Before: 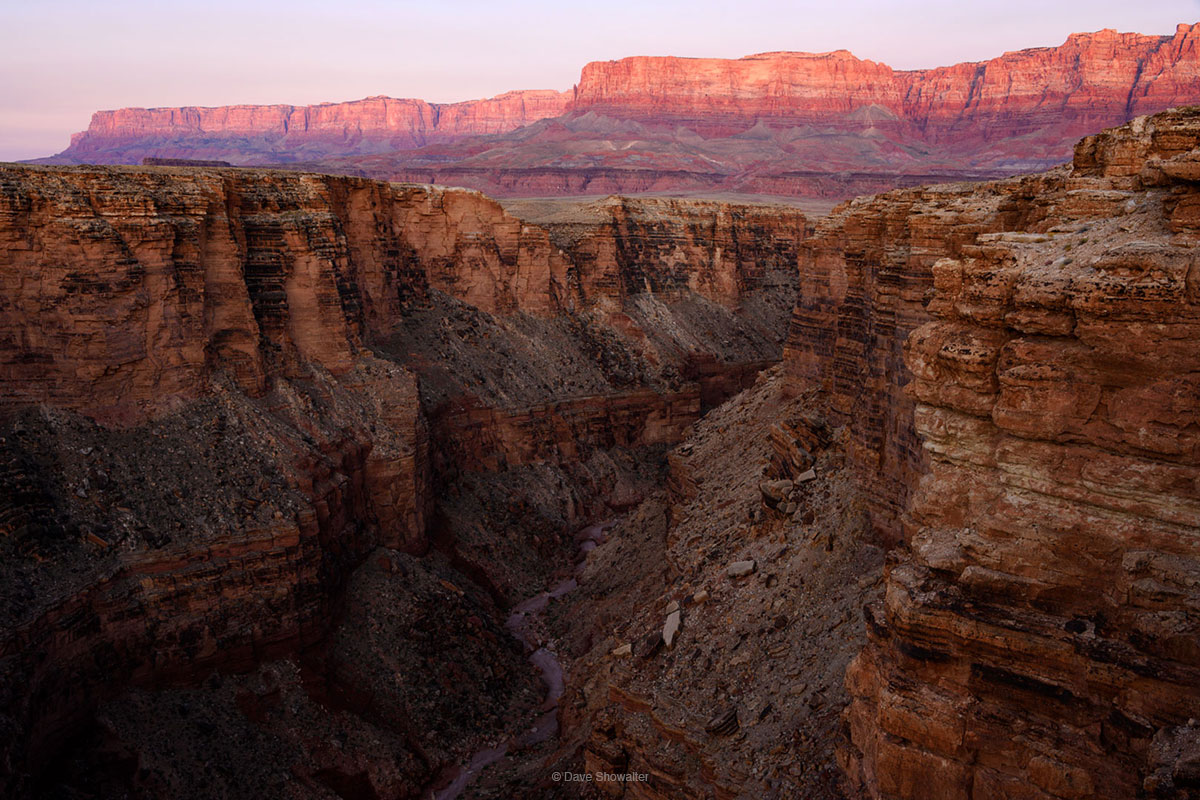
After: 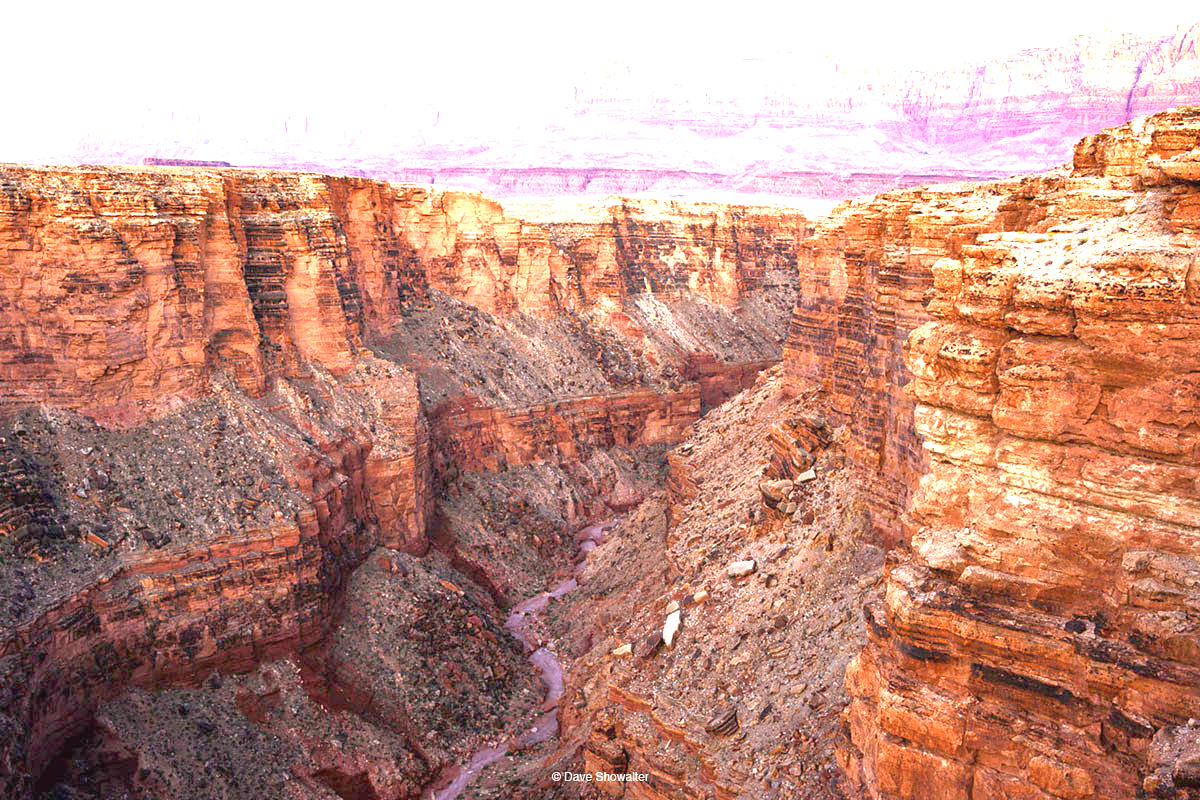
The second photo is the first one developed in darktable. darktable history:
exposure: black level correction 0, exposure 4 EV, compensate exposure bias true, compensate highlight preservation false
tone equalizer: -8 EV -0.002 EV, -7 EV 0.005 EV, -6 EV -0.008 EV, -5 EV 0.007 EV, -4 EV -0.042 EV, -3 EV -0.233 EV, -2 EV -0.662 EV, -1 EV -0.983 EV, +0 EV -0.969 EV, smoothing diameter 2%, edges refinement/feathering 20, mask exposure compensation -1.57 EV, filter diffusion 5
